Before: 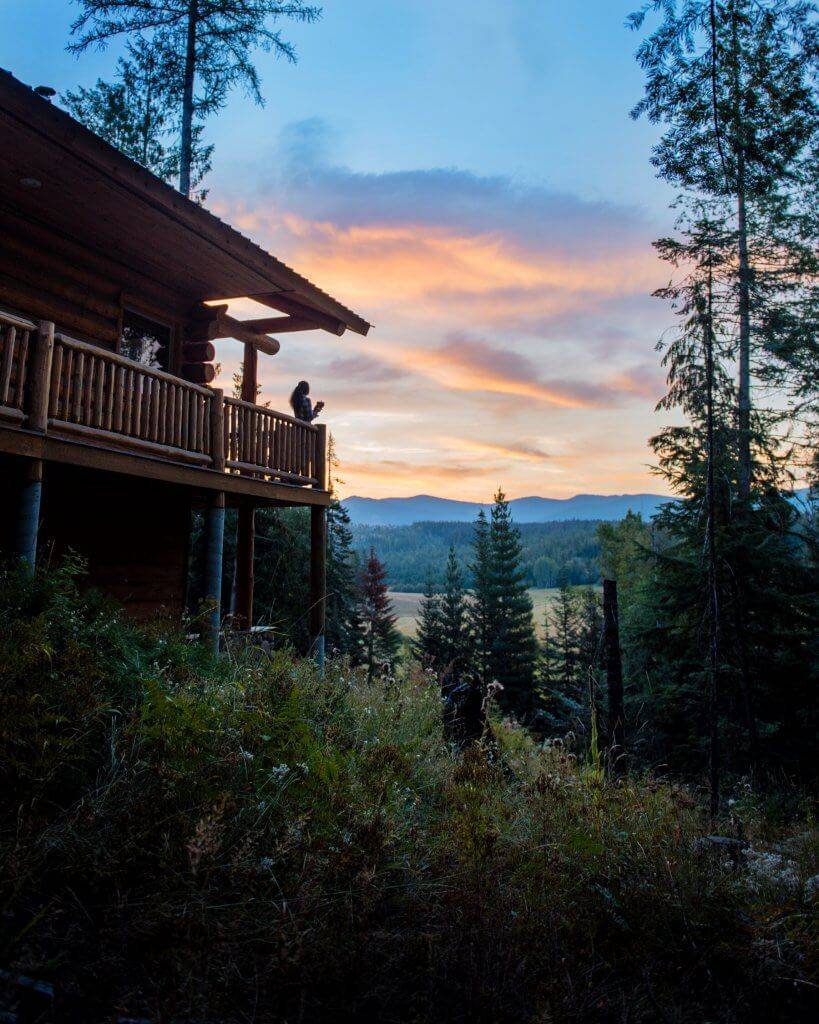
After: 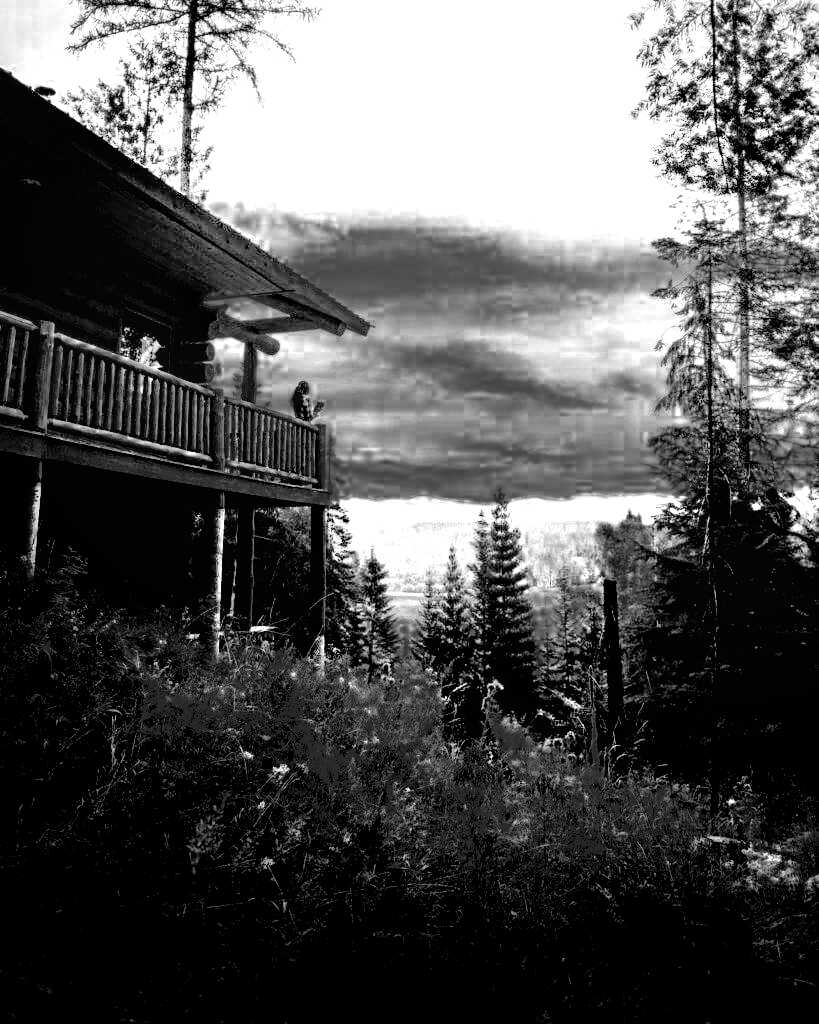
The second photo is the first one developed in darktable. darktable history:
local contrast: on, module defaults
color zones: curves: ch0 [(0.287, 0.048) (0.493, 0.484) (0.737, 0.816)]; ch1 [(0, 0) (0.143, 0) (0.286, 0) (0.429, 0) (0.571, 0) (0.714, 0) (0.857, 0)]
shadows and highlights: shadows 40, highlights -60
tone equalizer: -7 EV 0.15 EV, -6 EV 0.6 EV, -5 EV 1.15 EV, -4 EV 1.33 EV, -3 EV 1.15 EV, -2 EV 0.6 EV, -1 EV 0.15 EV, mask exposure compensation -0.5 EV
color balance rgb: linear chroma grading › global chroma 15%, perceptual saturation grading › global saturation 30%
contrast brightness saturation: contrast 0.24, brightness 0.26, saturation 0.39
vignetting: fall-off start 75%, brightness -0.692, width/height ratio 1.084
exposure: black level correction 0.01, exposure 0.014 EV, compensate highlight preservation false
